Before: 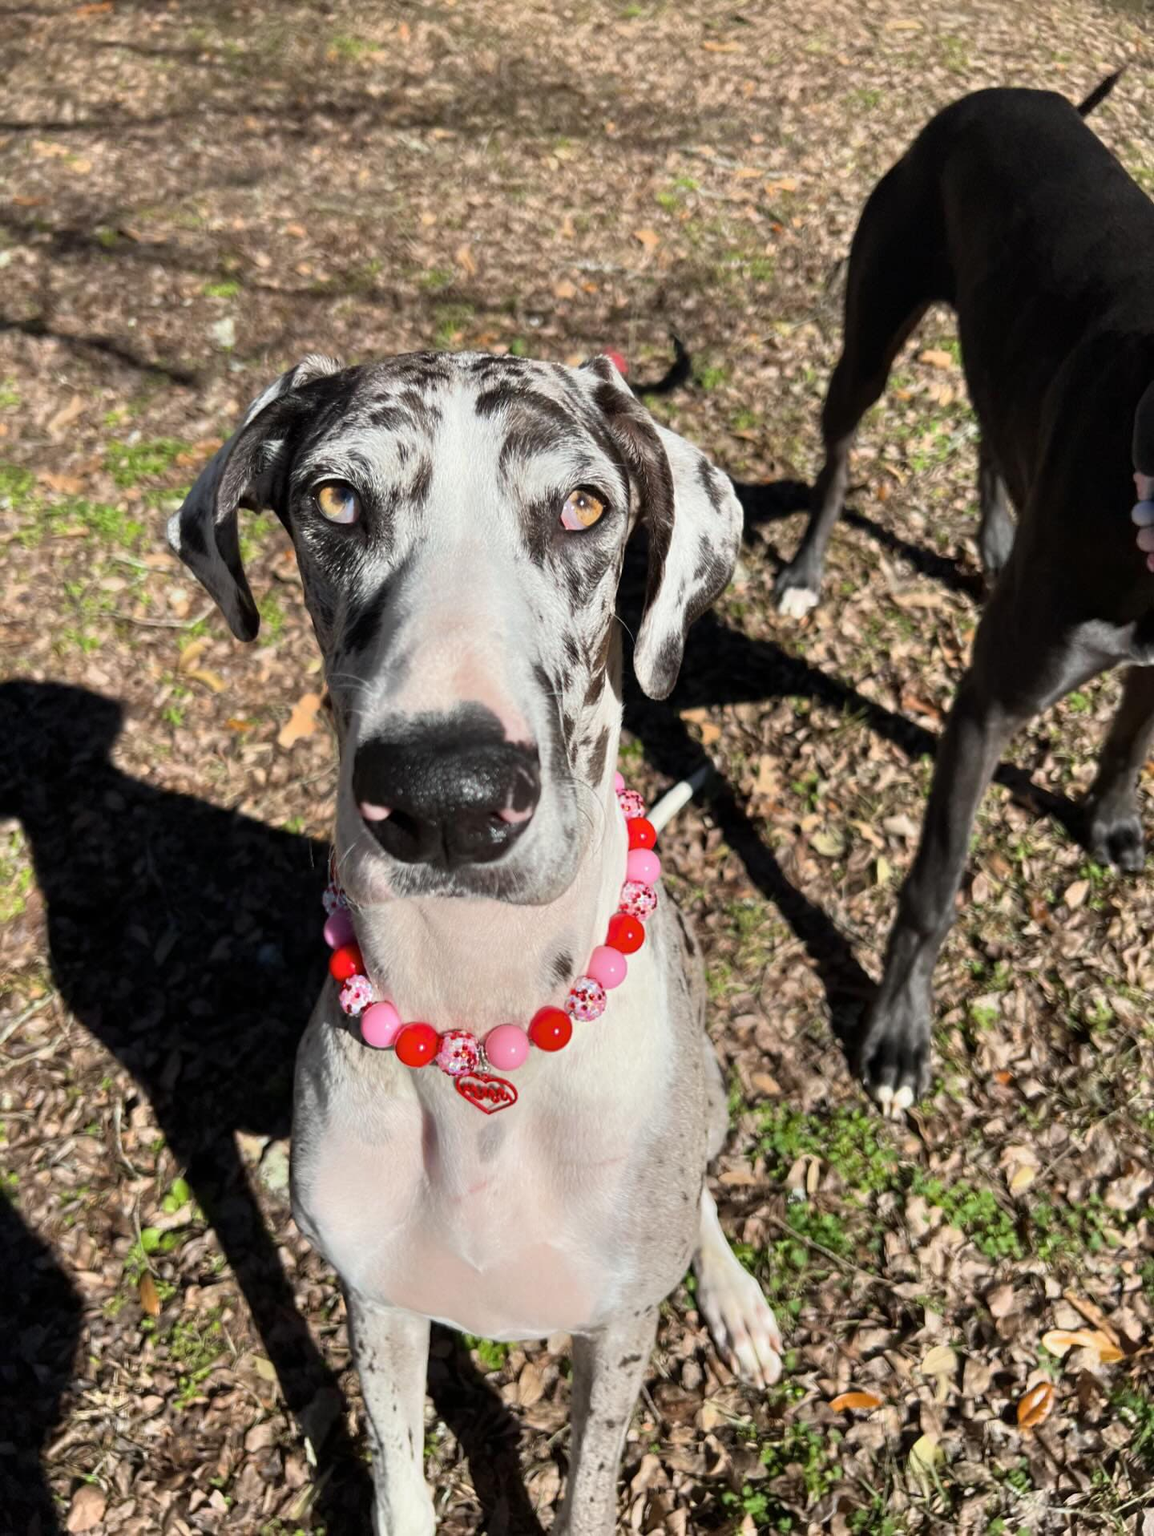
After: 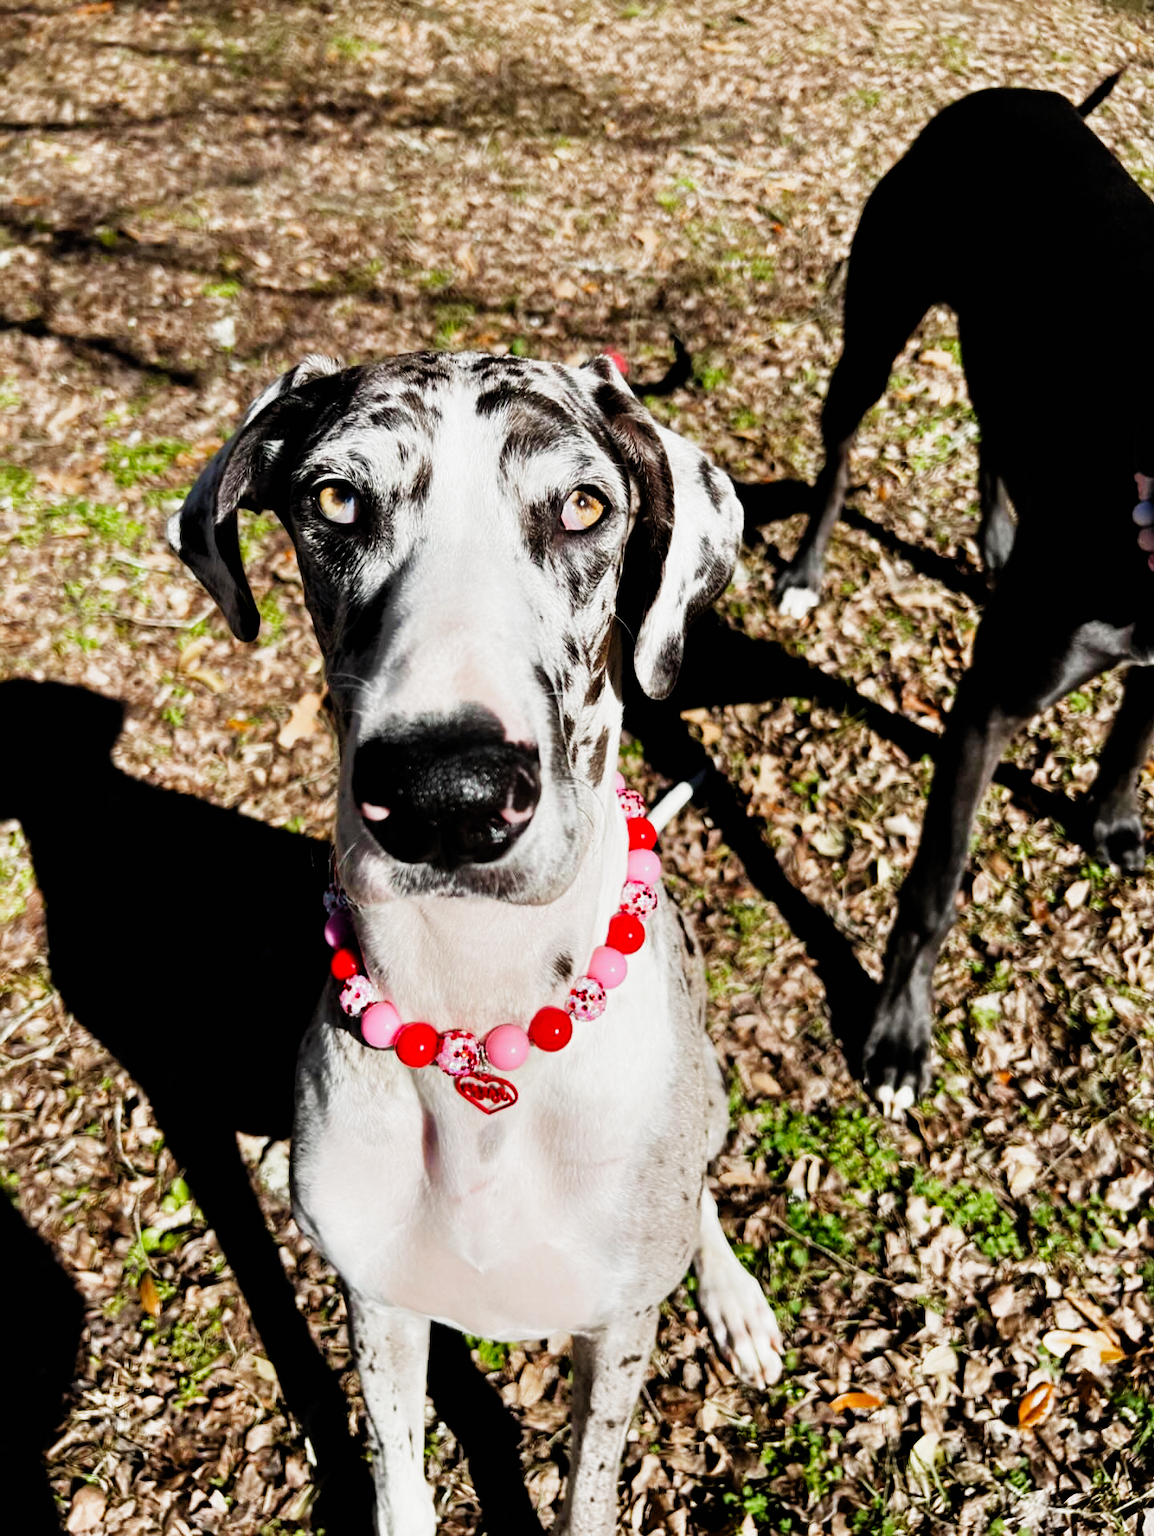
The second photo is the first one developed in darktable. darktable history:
filmic rgb: black relative exposure -5.32 EV, white relative exposure 2.86 EV, dynamic range scaling -38.03%, hardness 4.01, contrast 1.621, highlights saturation mix -0.56%, add noise in highlights 0.001, preserve chrominance no, color science v3 (2019), use custom middle-gray values true, contrast in highlights soft
